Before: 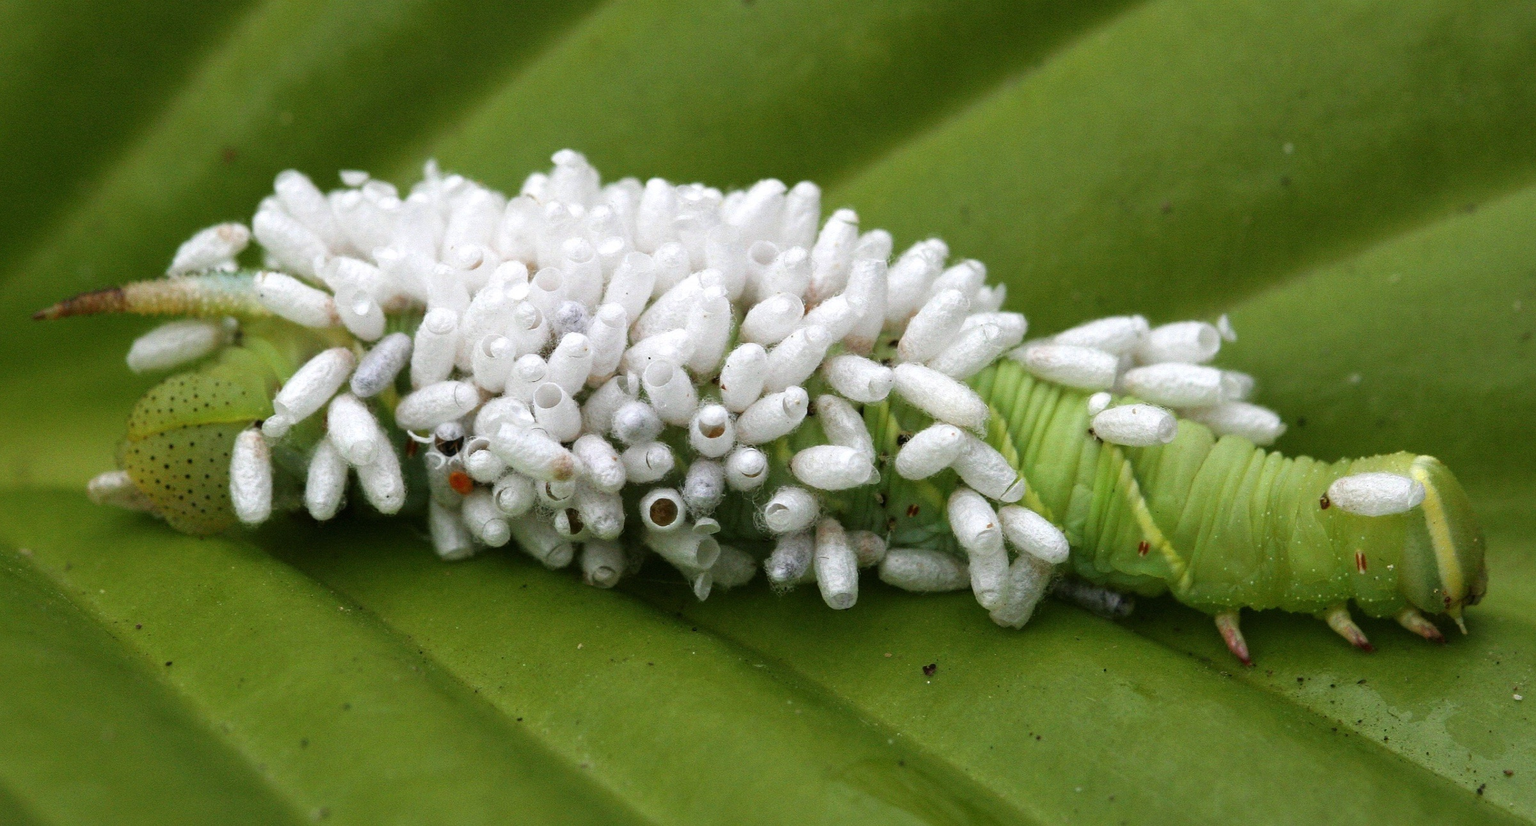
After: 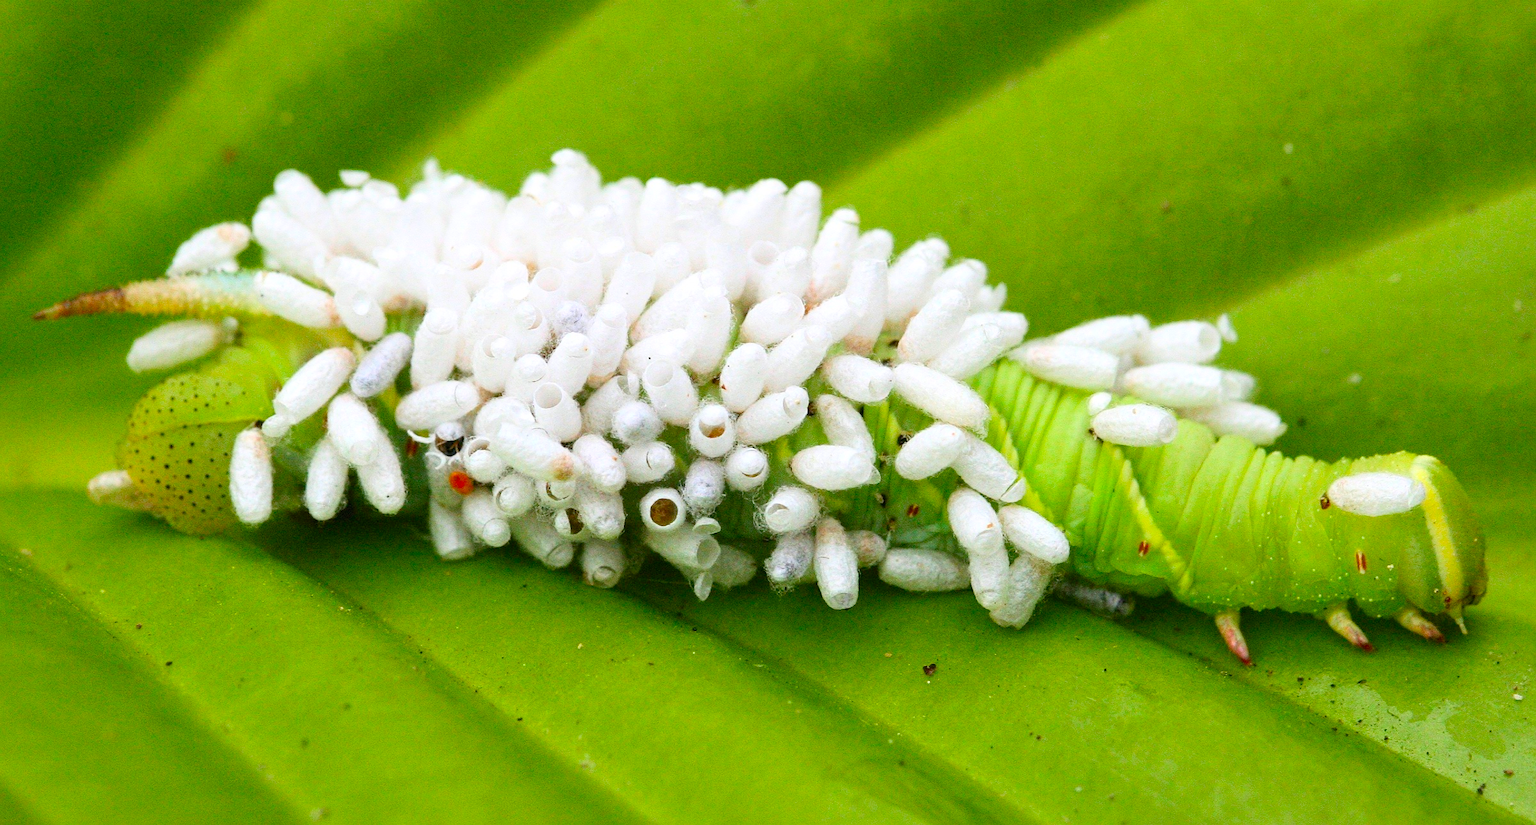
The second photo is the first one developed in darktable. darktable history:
sharpen: amount 0.2
contrast brightness saturation: contrast 0.2, brightness 0.2, saturation 0.8
